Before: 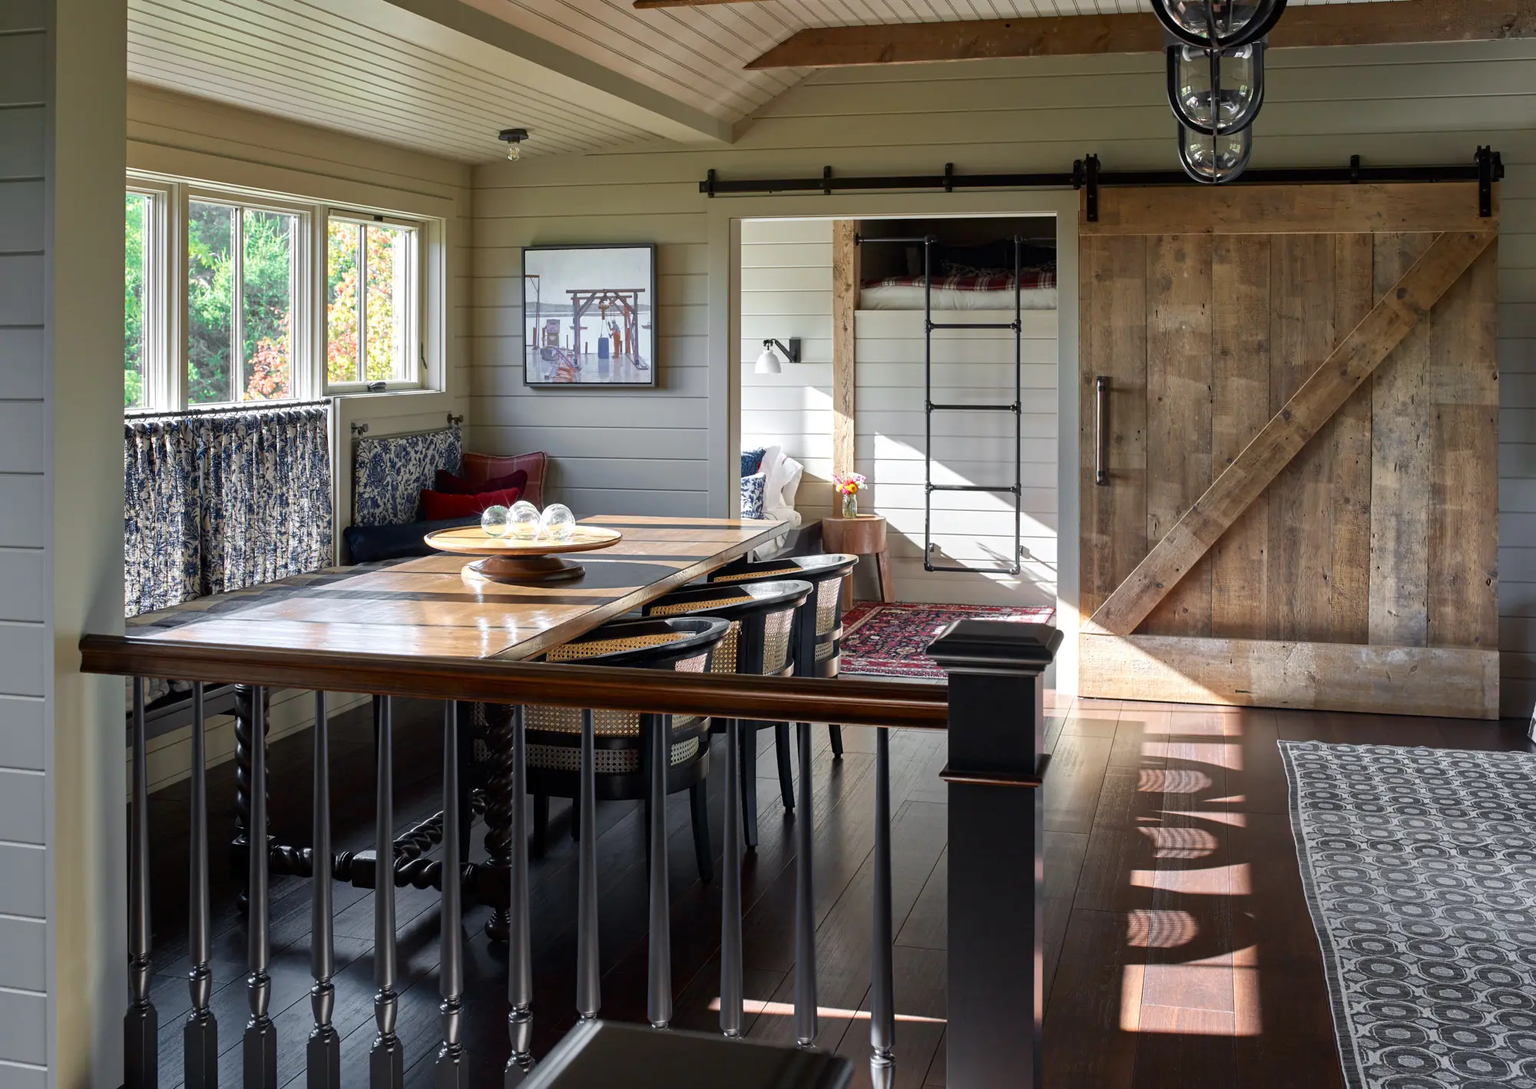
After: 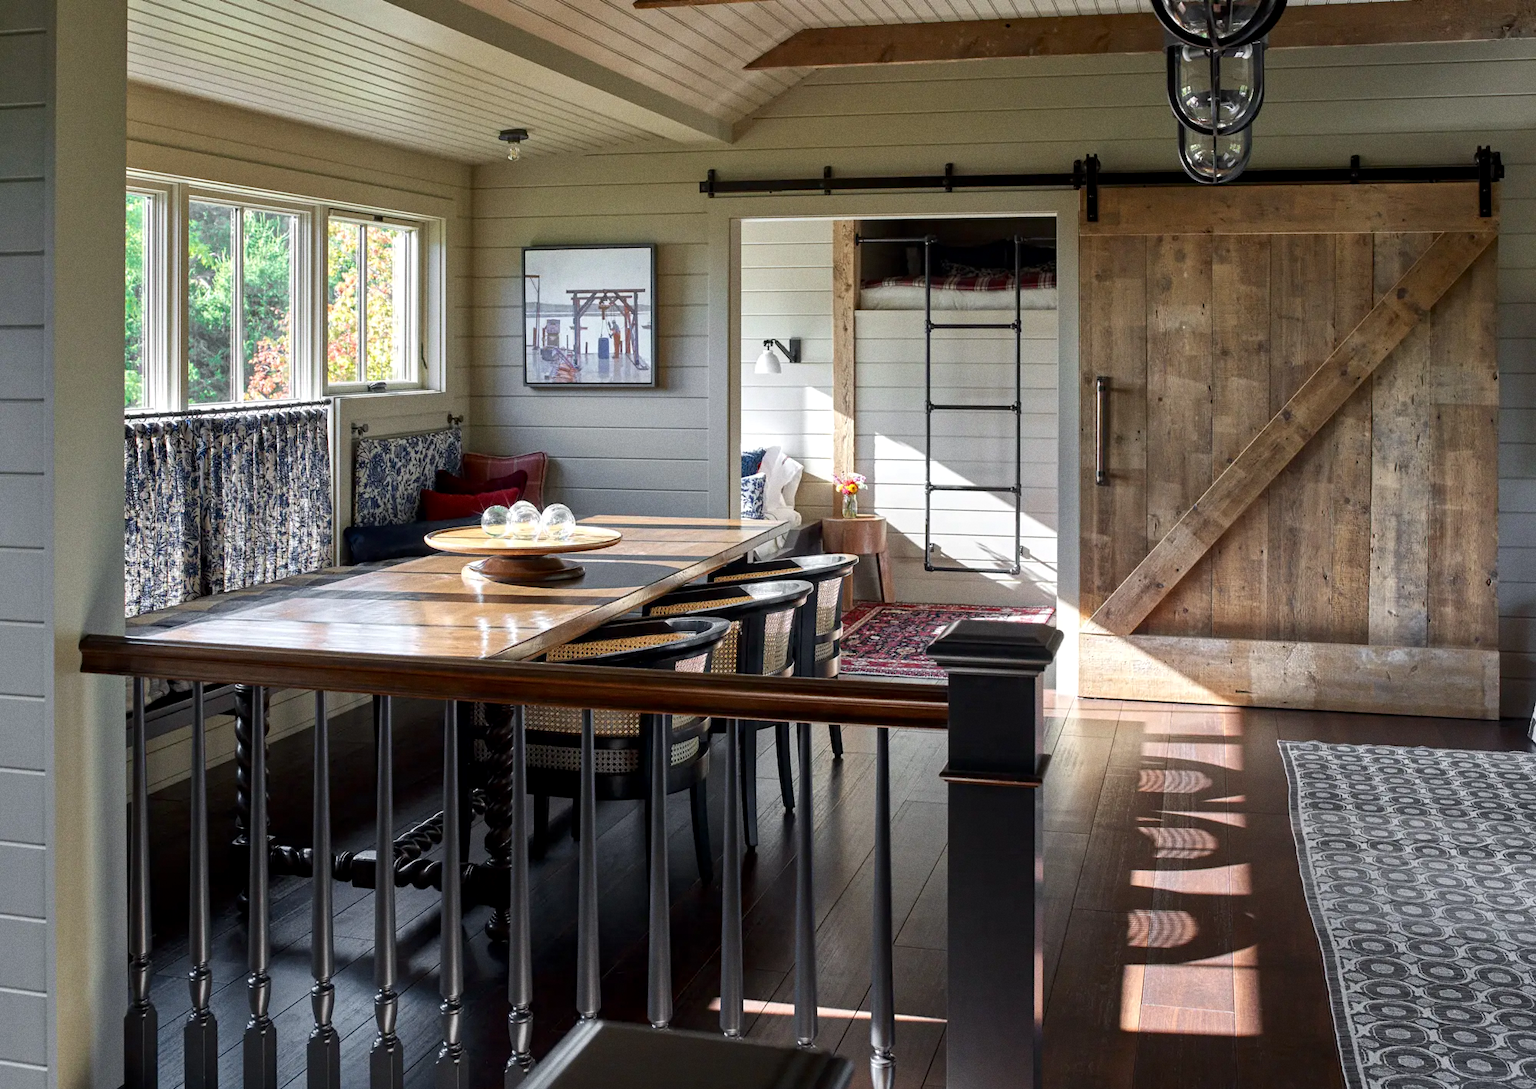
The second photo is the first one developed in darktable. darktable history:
local contrast: highlights 100%, shadows 100%, detail 120%, midtone range 0.2
grain: coarseness 7.08 ISO, strength 21.67%, mid-tones bias 59.58%
